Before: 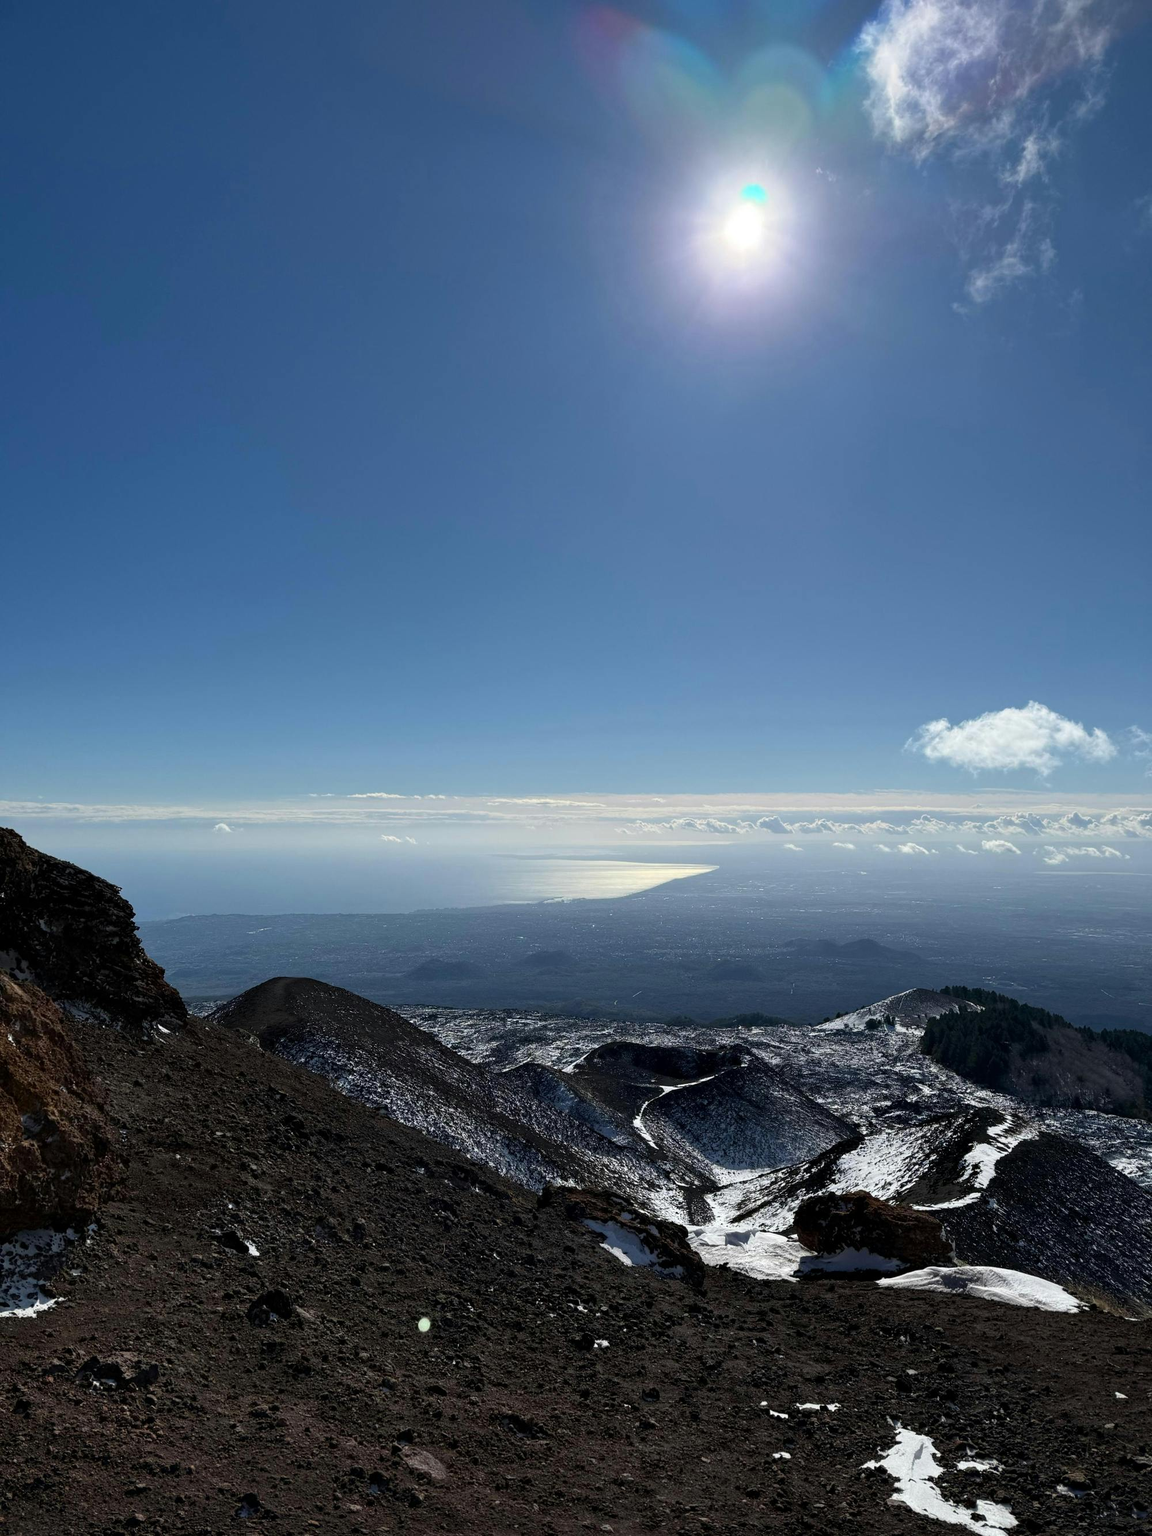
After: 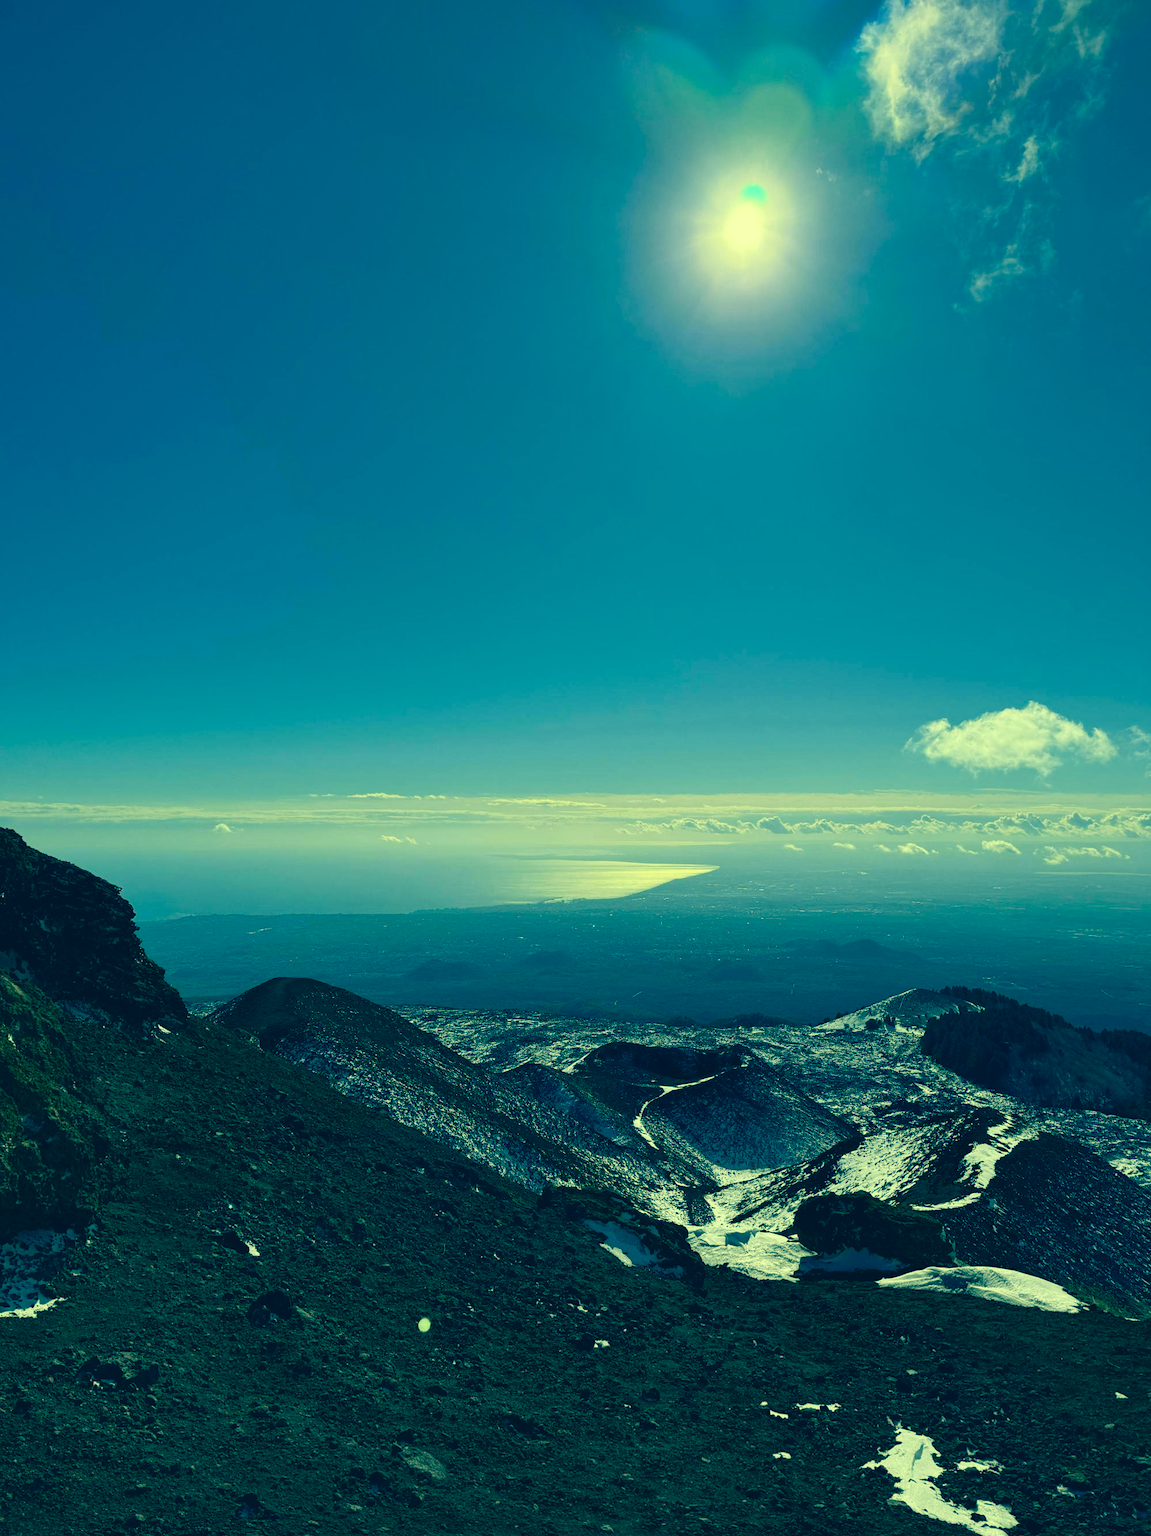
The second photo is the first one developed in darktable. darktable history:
color correction: highlights a* -15.19, highlights b* 39.64, shadows a* -39.83, shadows b* -25.63
